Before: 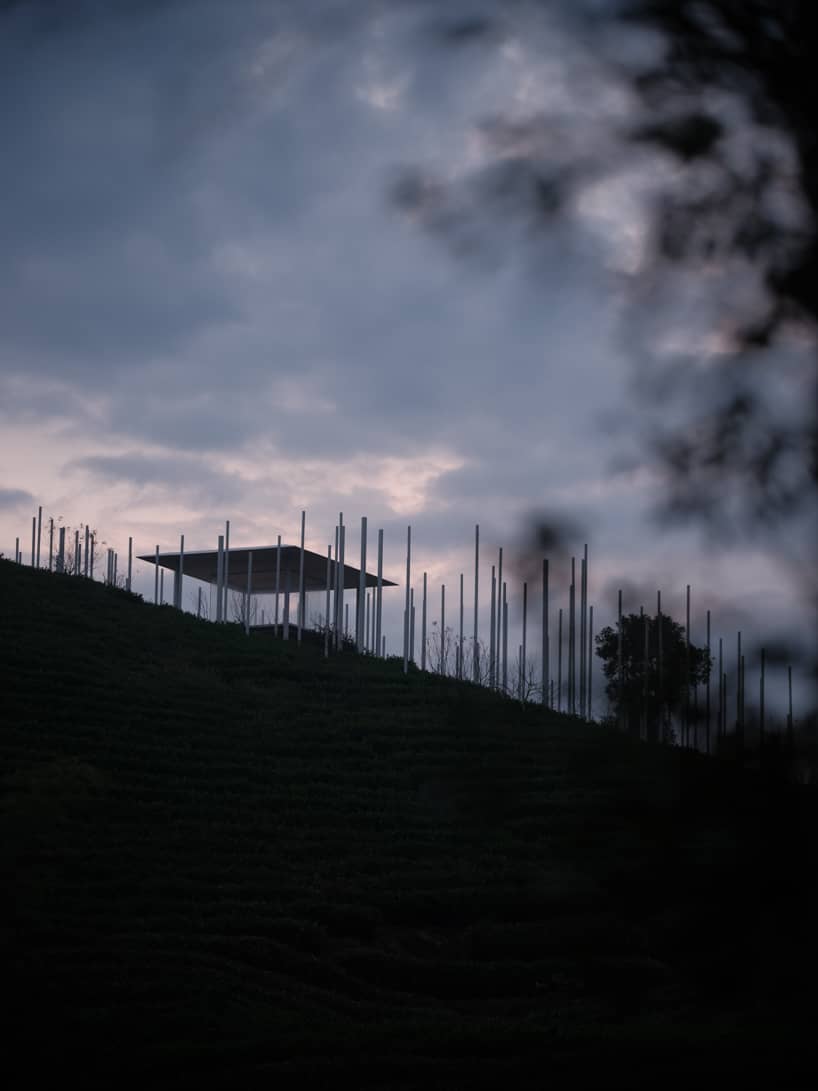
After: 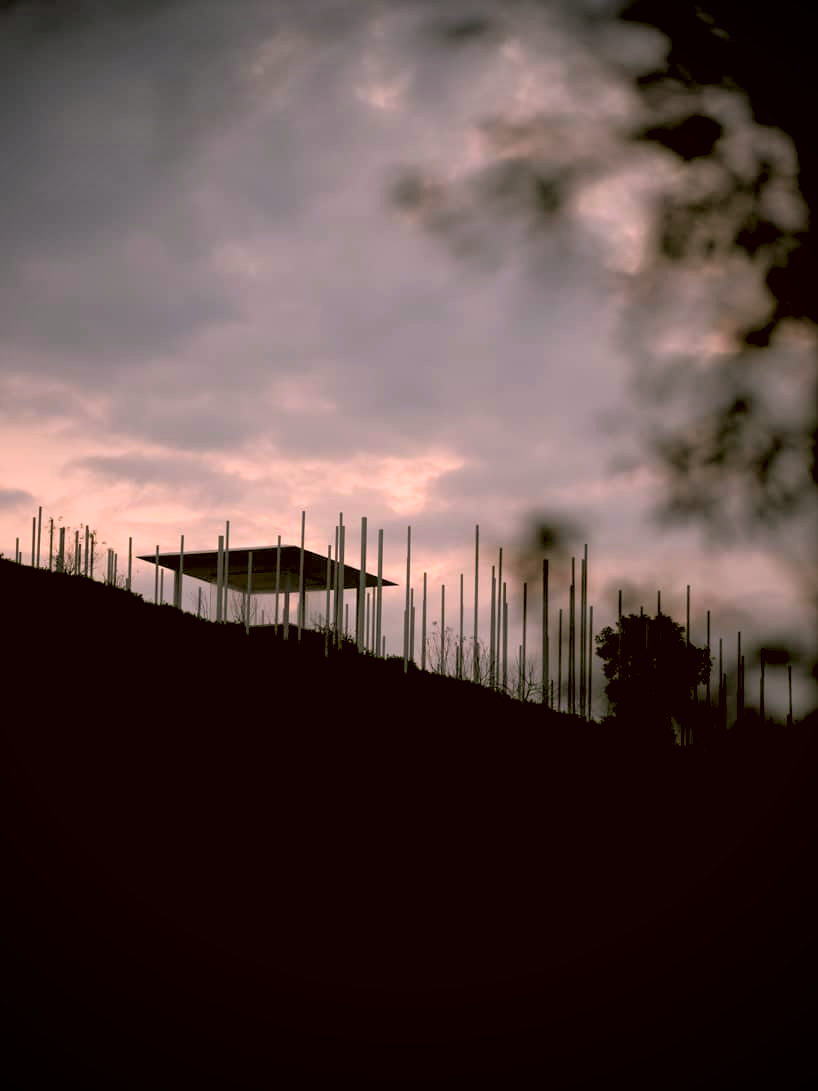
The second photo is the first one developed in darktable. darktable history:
color balance rgb: shadows lift › chroma 2%, shadows lift › hue 217.2°, power › chroma 0.25%, power › hue 60°, highlights gain › chroma 1.5%, highlights gain › hue 309.6°, global offset › luminance -0.25%, perceptual saturation grading › global saturation 15%, global vibrance 15%
color correction: highlights a* 8.98, highlights b* 15.09, shadows a* -0.49, shadows b* 26.52
exposure: exposure 0.2 EV, compensate highlight preservation false
rgb levels: levels [[0.013, 0.434, 0.89], [0, 0.5, 1], [0, 0.5, 1]]
vignetting: fall-off radius 60.92%
